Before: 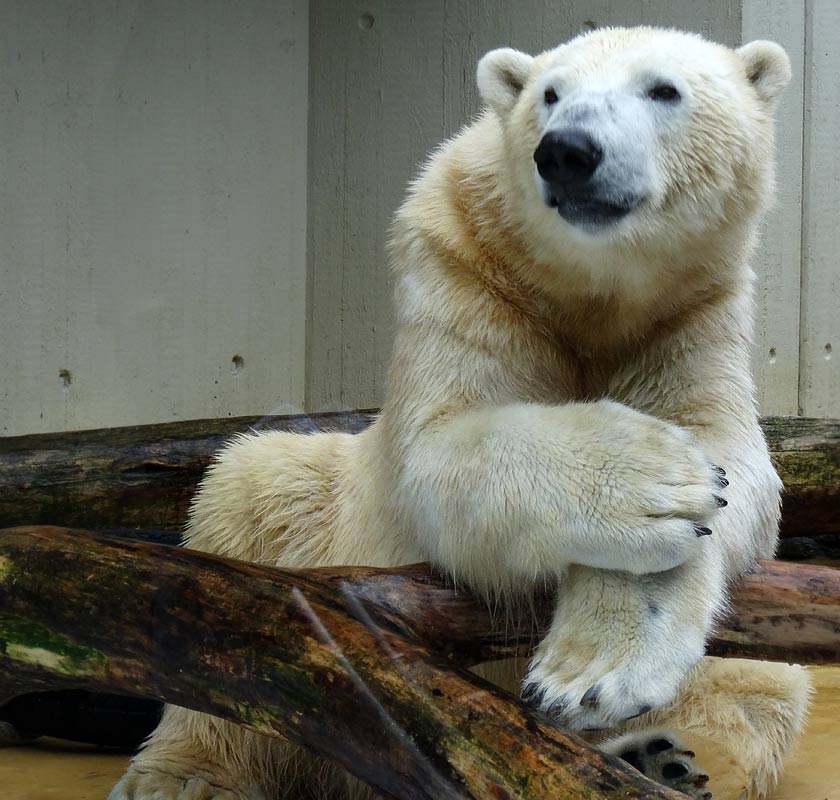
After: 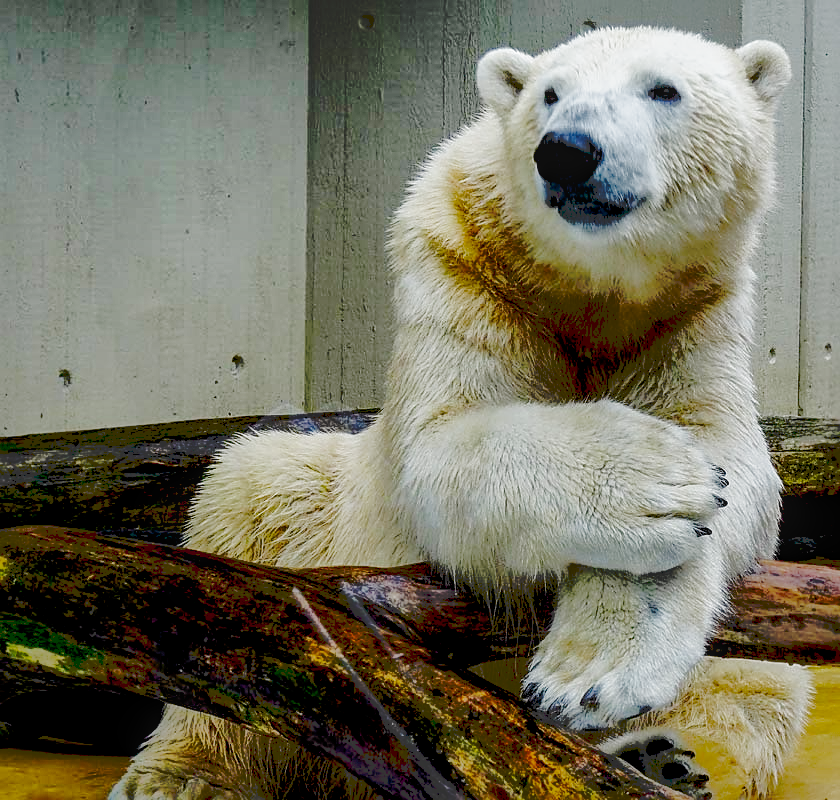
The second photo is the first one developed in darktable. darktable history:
filmic rgb: black relative exposure -4.52 EV, white relative exposure 4.79 EV, hardness 2.36, latitude 36.01%, contrast 1.045, highlights saturation mix 1.29%, shadows ↔ highlights balance 1.31%, preserve chrominance no, color science v5 (2021)
color balance rgb: shadows lift › chroma 3.337%, shadows lift › hue 281.08°, perceptual saturation grading › global saturation 30.323%, perceptual brilliance grading › highlights 15.775%, perceptual brilliance grading › shadows -13.988%, global vibrance 9.533%
shadows and highlights: shadows 25.83, highlights -70.17
exposure: black level correction 0, exposure 0.498 EV, compensate exposure bias true, compensate highlight preservation false
contrast brightness saturation: contrast 0.196, brightness -0.108, saturation 0.103
local contrast: on, module defaults
tone curve: curves: ch0 [(0, 0) (0.003, 0.177) (0.011, 0.177) (0.025, 0.176) (0.044, 0.178) (0.069, 0.186) (0.1, 0.194) (0.136, 0.203) (0.177, 0.223) (0.224, 0.255) (0.277, 0.305) (0.335, 0.383) (0.399, 0.467) (0.468, 0.546) (0.543, 0.616) (0.623, 0.694) (0.709, 0.764) (0.801, 0.834) (0.898, 0.901) (1, 1)], preserve colors none
sharpen: on, module defaults
